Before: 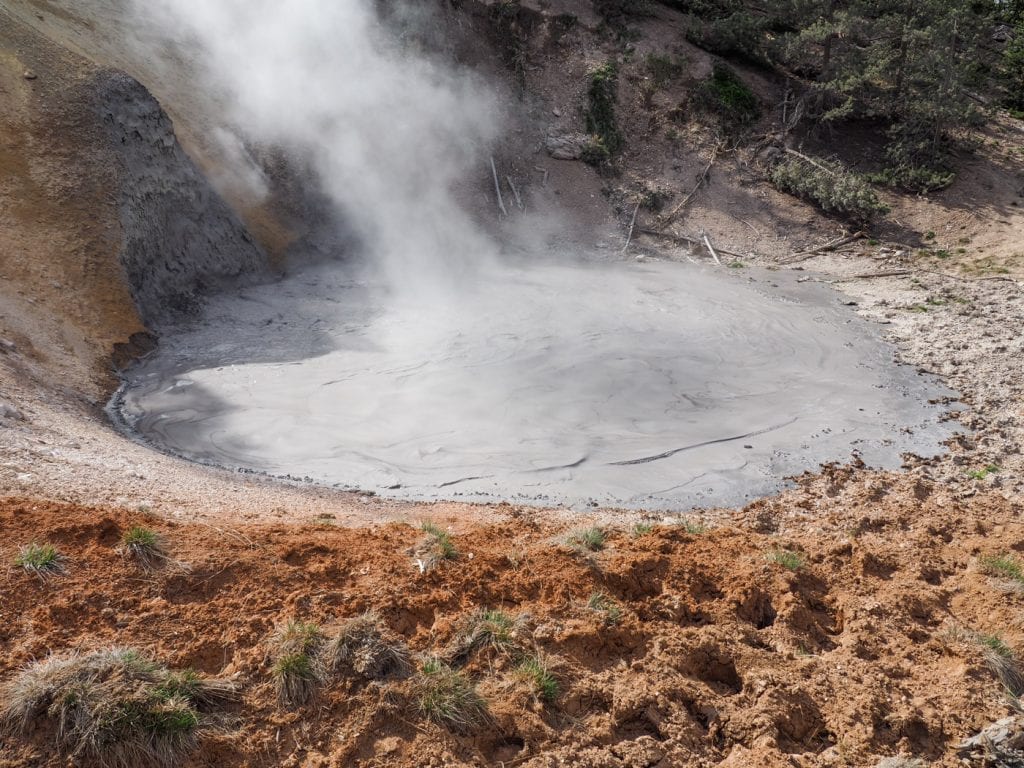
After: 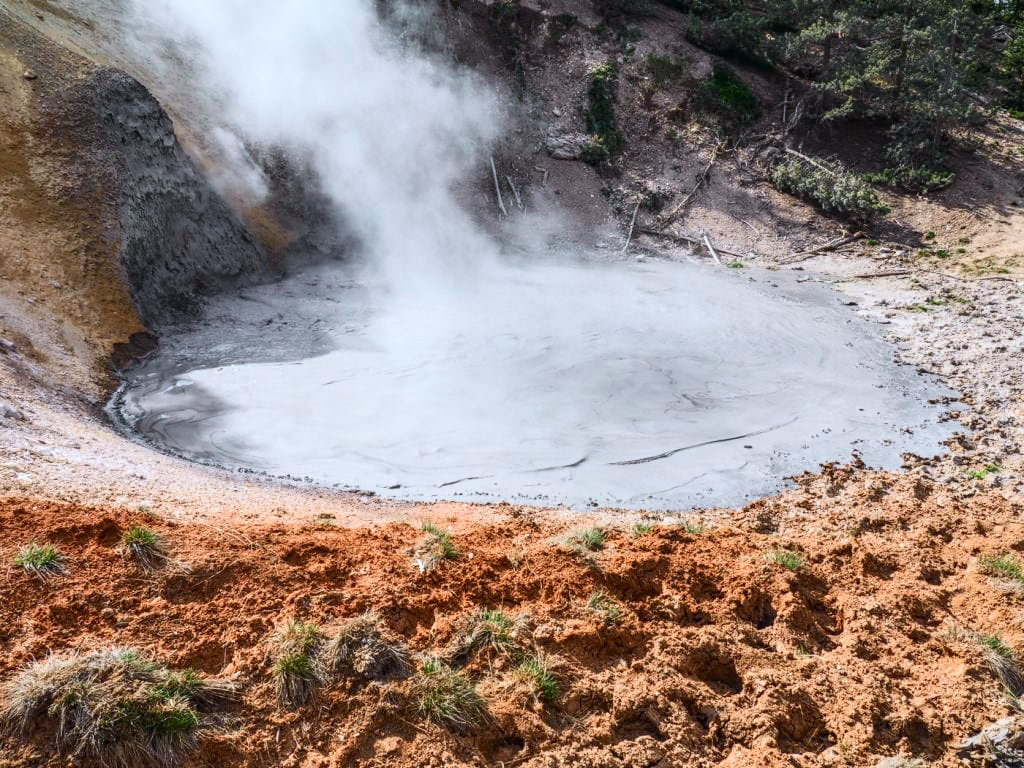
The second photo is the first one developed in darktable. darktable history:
exposure: exposure 0.029 EV, compensate exposure bias true, compensate highlight preservation false
color correction: highlights a* -0.682, highlights b* -9.02
local contrast: on, module defaults
tone curve: curves: ch0 [(0, 0.028) (0.037, 0.05) (0.123, 0.108) (0.19, 0.164) (0.269, 0.247) (0.475, 0.533) (0.595, 0.695) (0.718, 0.823) (0.855, 0.913) (1, 0.982)]; ch1 [(0, 0) (0.243, 0.245) (0.427, 0.41) (0.493, 0.481) (0.505, 0.502) (0.536, 0.545) (0.56, 0.582) (0.611, 0.644) (0.769, 0.807) (1, 1)]; ch2 [(0, 0) (0.249, 0.216) (0.349, 0.321) (0.424, 0.442) (0.476, 0.483) (0.498, 0.499) (0.517, 0.519) (0.532, 0.55) (0.569, 0.608) (0.614, 0.661) (0.706, 0.75) (0.808, 0.809) (0.991, 0.968)], color space Lab, independent channels, preserve colors none
